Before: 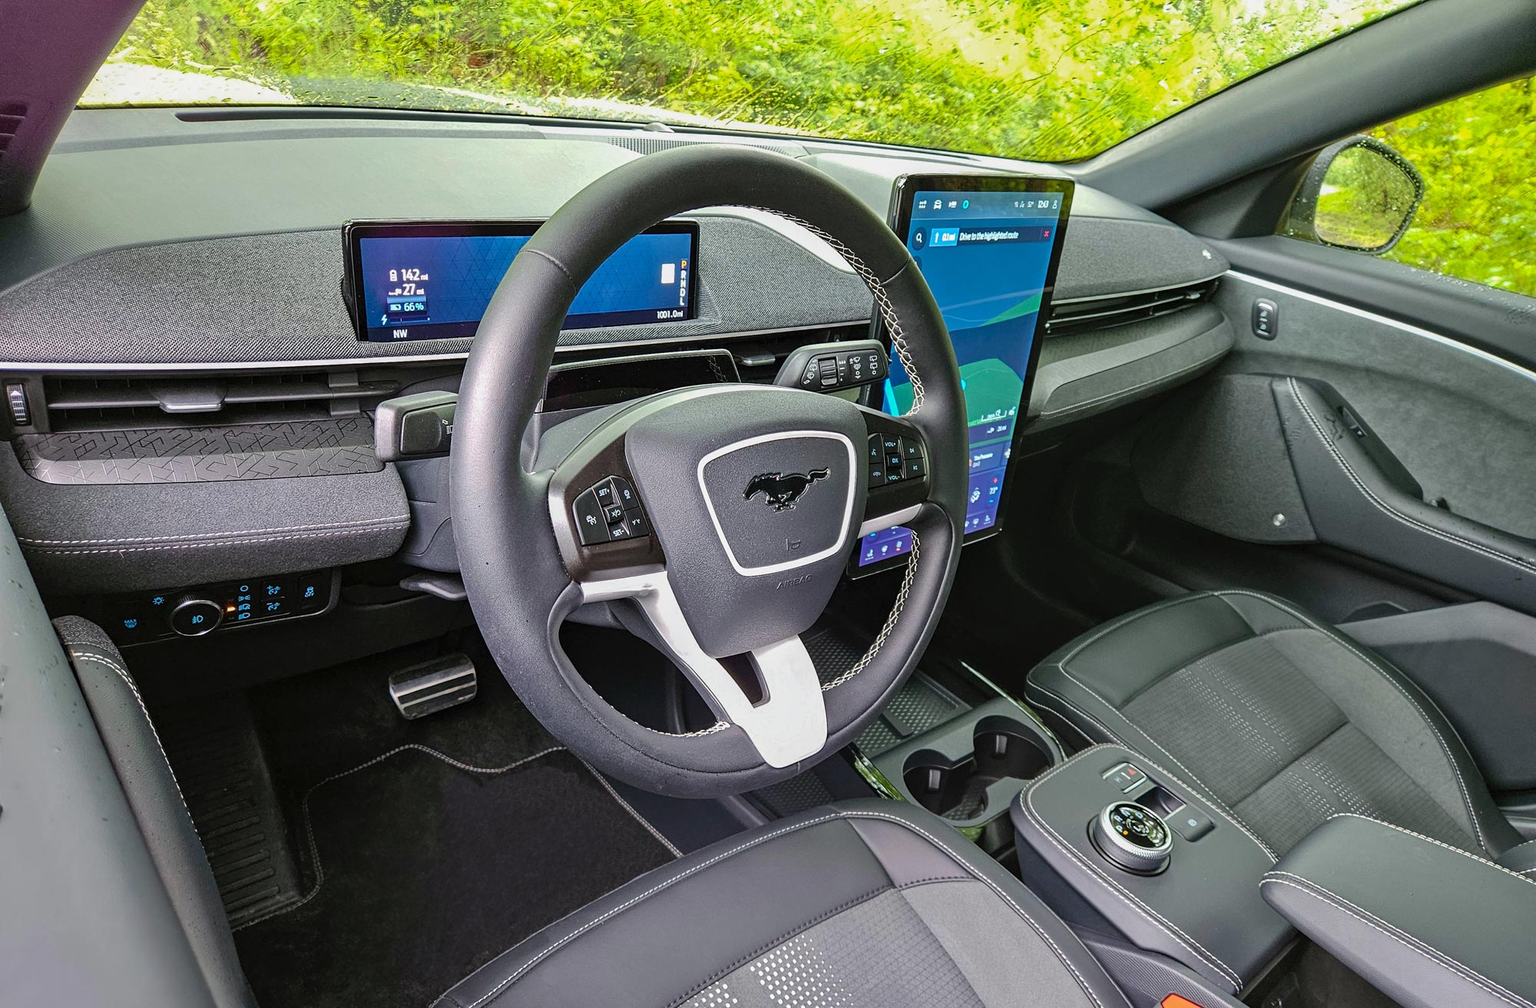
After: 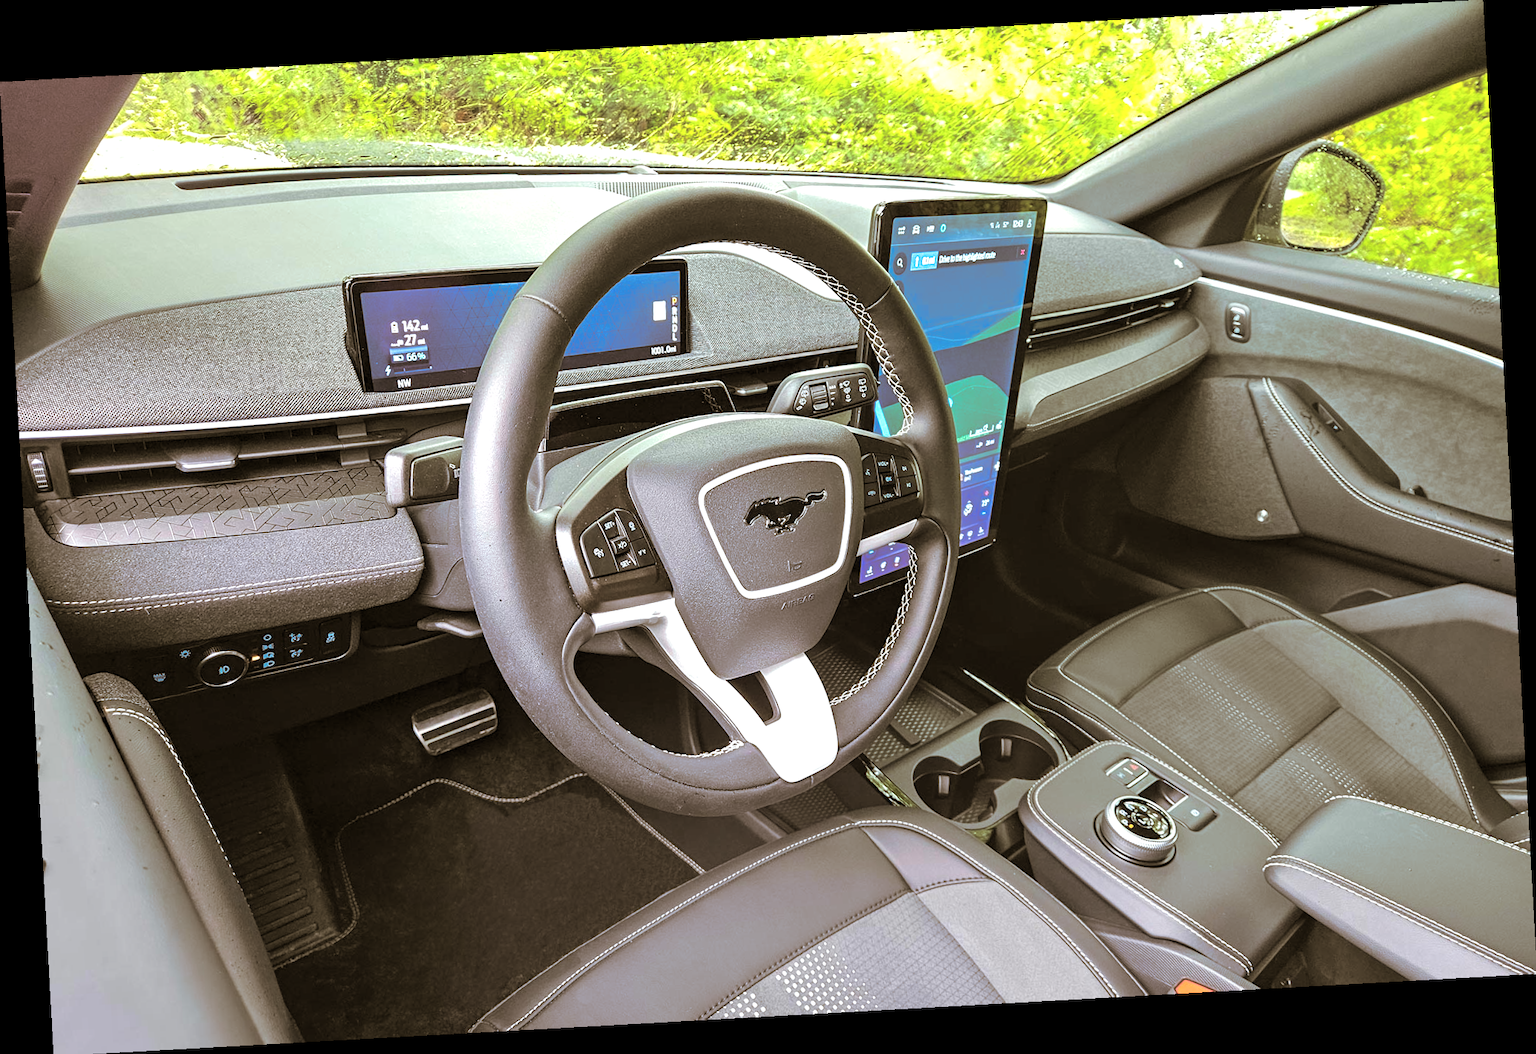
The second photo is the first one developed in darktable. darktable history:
rotate and perspective: rotation -3.18°, automatic cropping off
exposure: exposure 0.6 EV, compensate highlight preservation false
color zones: curves: ch0 [(0, 0.613) (0.01, 0.613) (0.245, 0.448) (0.498, 0.529) (0.642, 0.665) (0.879, 0.777) (0.99, 0.613)]; ch1 [(0, 0) (0.143, 0) (0.286, 0) (0.429, 0) (0.571, 0) (0.714, 0) (0.857, 0)], mix -93.41%
split-toning: shadows › hue 37.98°, highlights › hue 185.58°, balance -55.261
